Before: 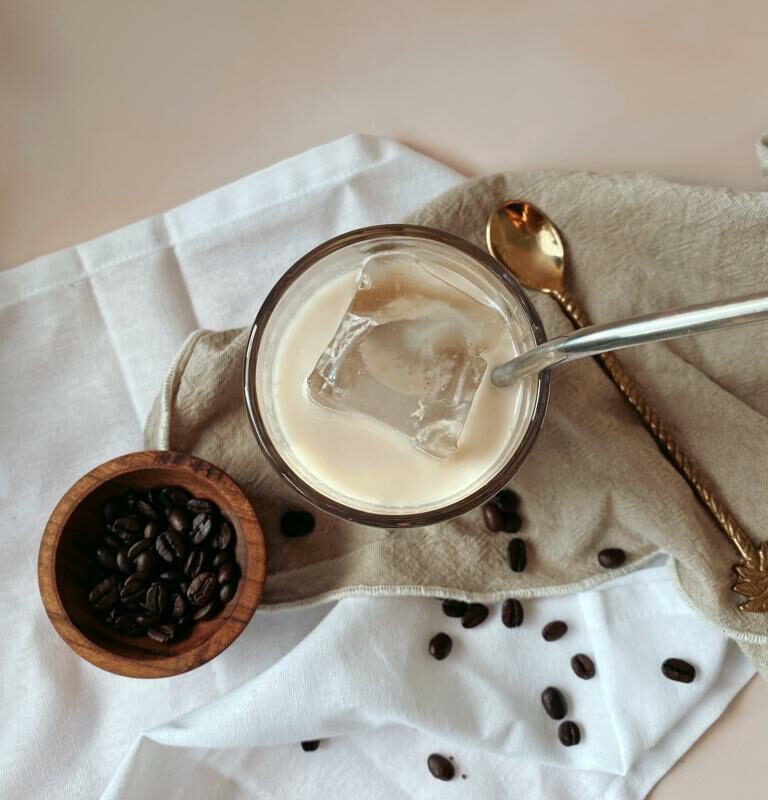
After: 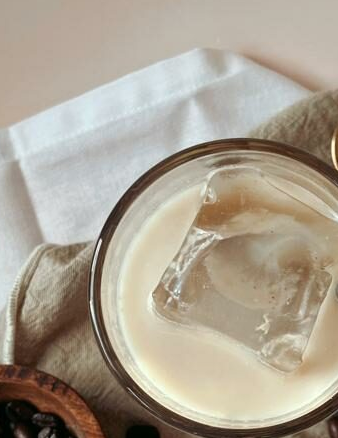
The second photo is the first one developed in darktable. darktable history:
tone equalizer: on, module defaults
crop: left 20.248%, top 10.86%, right 35.675%, bottom 34.321%
